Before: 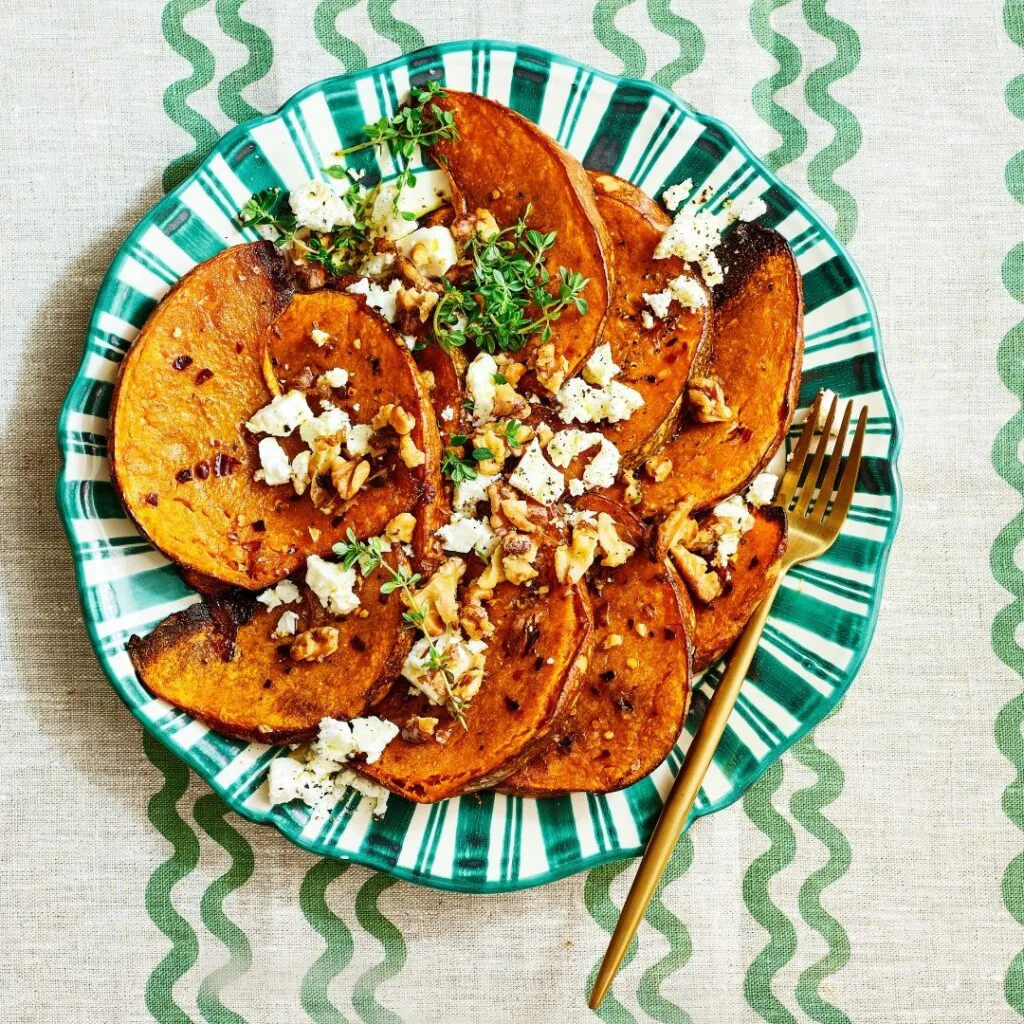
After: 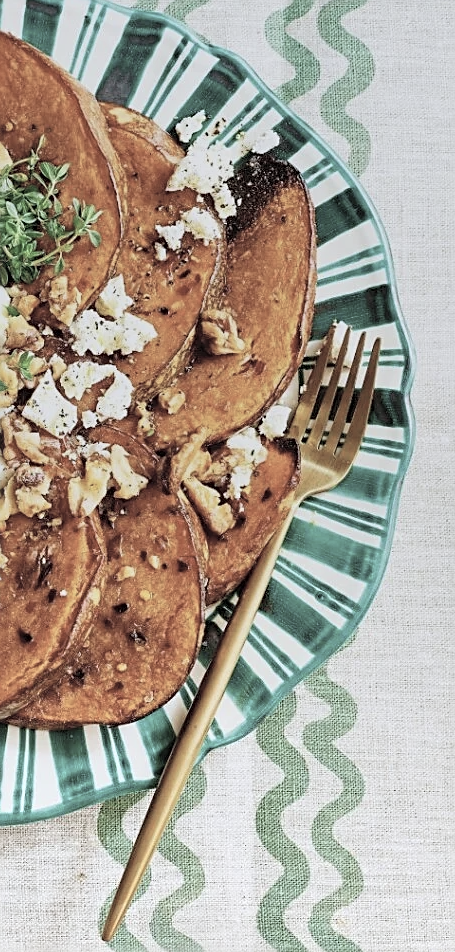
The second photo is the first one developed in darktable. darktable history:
sharpen: on, module defaults
graduated density: rotation 5.63°, offset 76.9
white balance: red 0.984, blue 1.059
contrast brightness saturation: brightness 0.18, saturation -0.5
crop: left 47.628%, top 6.643%, right 7.874%
